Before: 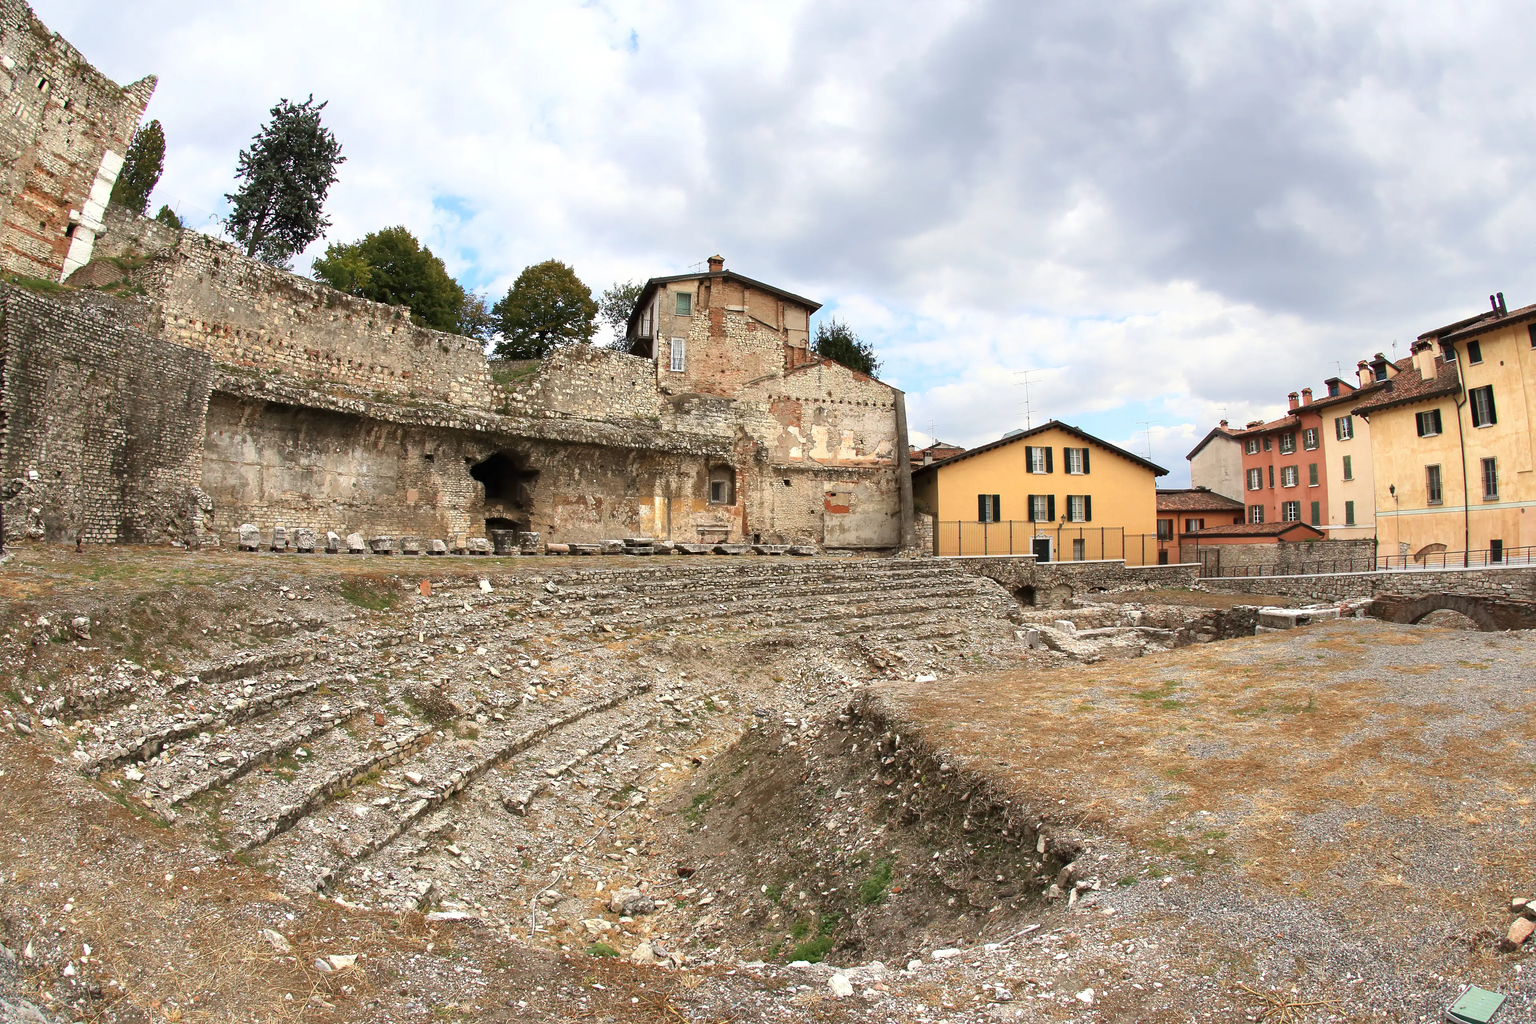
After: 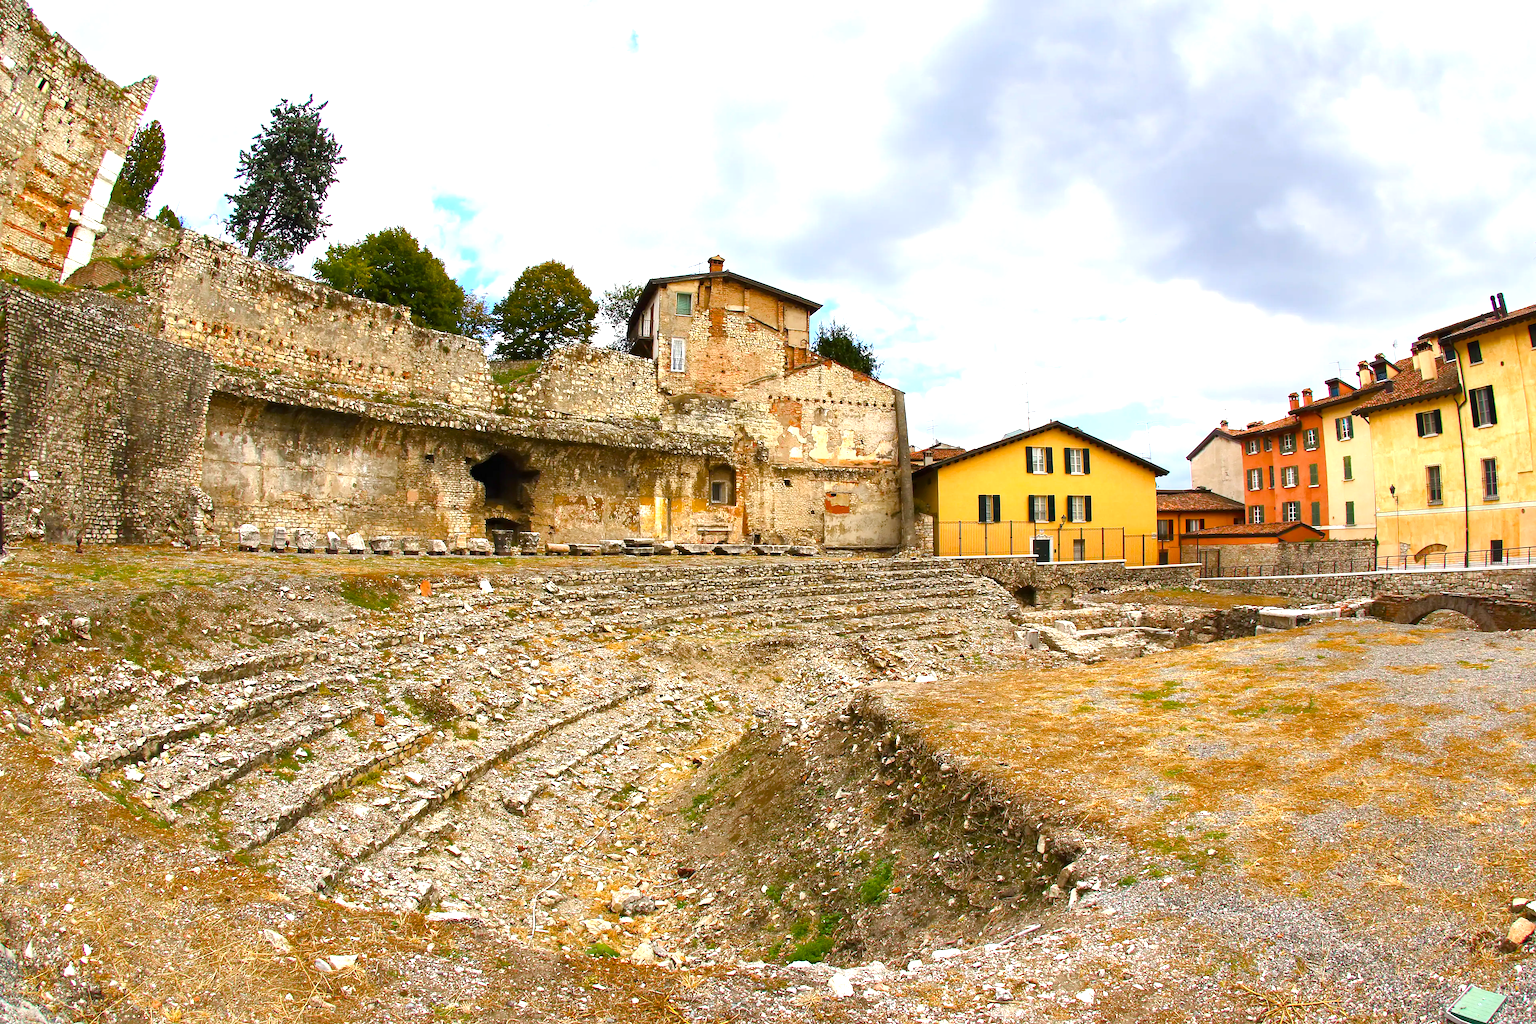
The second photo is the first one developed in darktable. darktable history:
color balance rgb: linear chroma grading › global chroma 15.439%, perceptual saturation grading › global saturation 40.458%, perceptual saturation grading › highlights -25.088%, perceptual saturation grading › mid-tones 35.447%, perceptual saturation grading › shadows 35.296%, perceptual brilliance grading › global brilliance 12.317%
